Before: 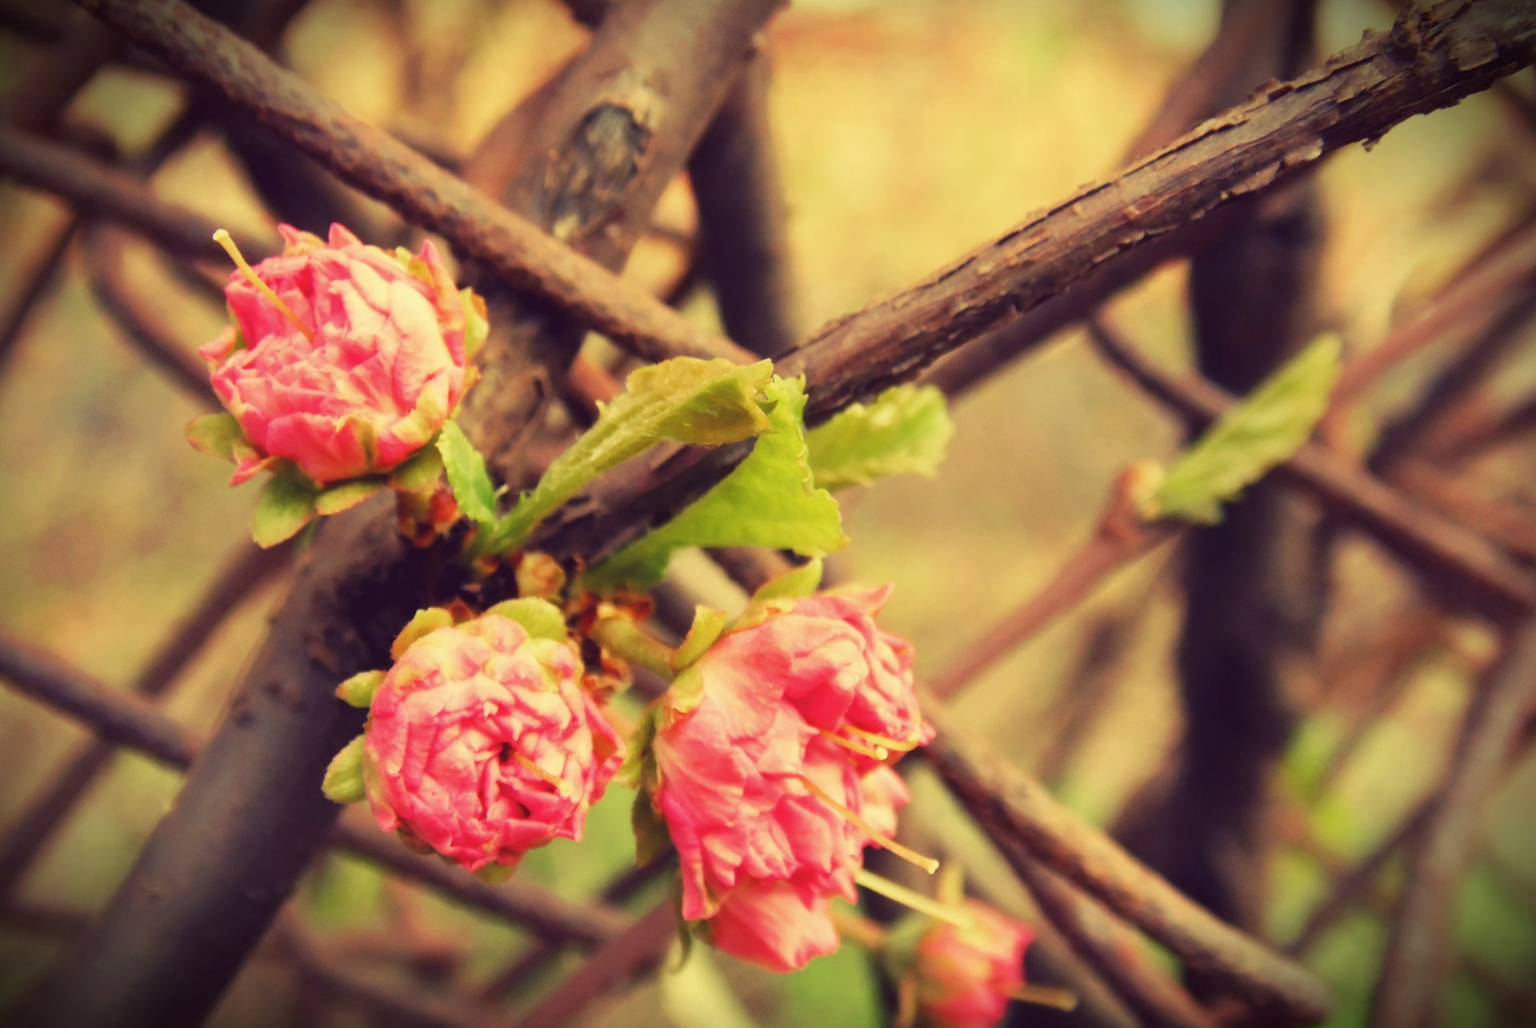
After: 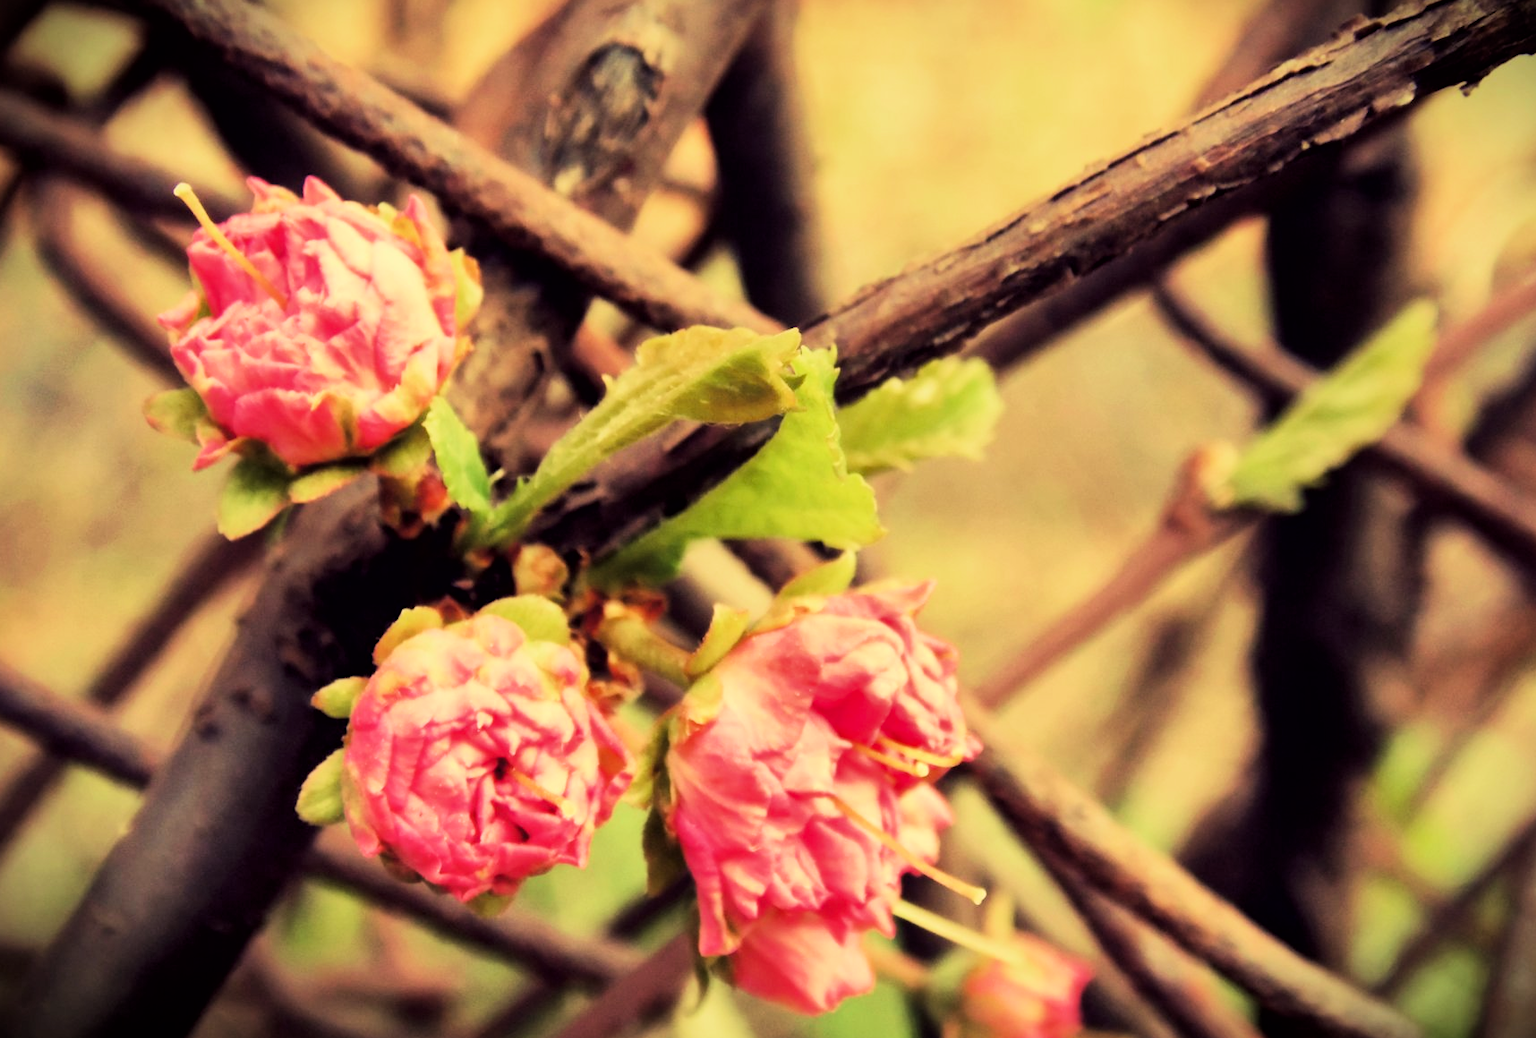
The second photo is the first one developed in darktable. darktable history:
velvia: strength 16.6%
local contrast: mode bilateral grid, contrast 21, coarseness 100, detail 150%, midtone range 0.2
filmic rgb: black relative exposure -7.65 EV, white relative exposure 4.56 EV, hardness 3.61, contrast 1.052, color science v6 (2022)
crop: left 3.78%, top 6.394%, right 6.835%, bottom 3.321%
tone equalizer: -8 EV -0.732 EV, -7 EV -0.711 EV, -6 EV -0.569 EV, -5 EV -0.386 EV, -3 EV 0.389 EV, -2 EV 0.6 EV, -1 EV 0.692 EV, +0 EV 0.771 EV, edges refinement/feathering 500, mask exposure compensation -1.57 EV, preserve details no
